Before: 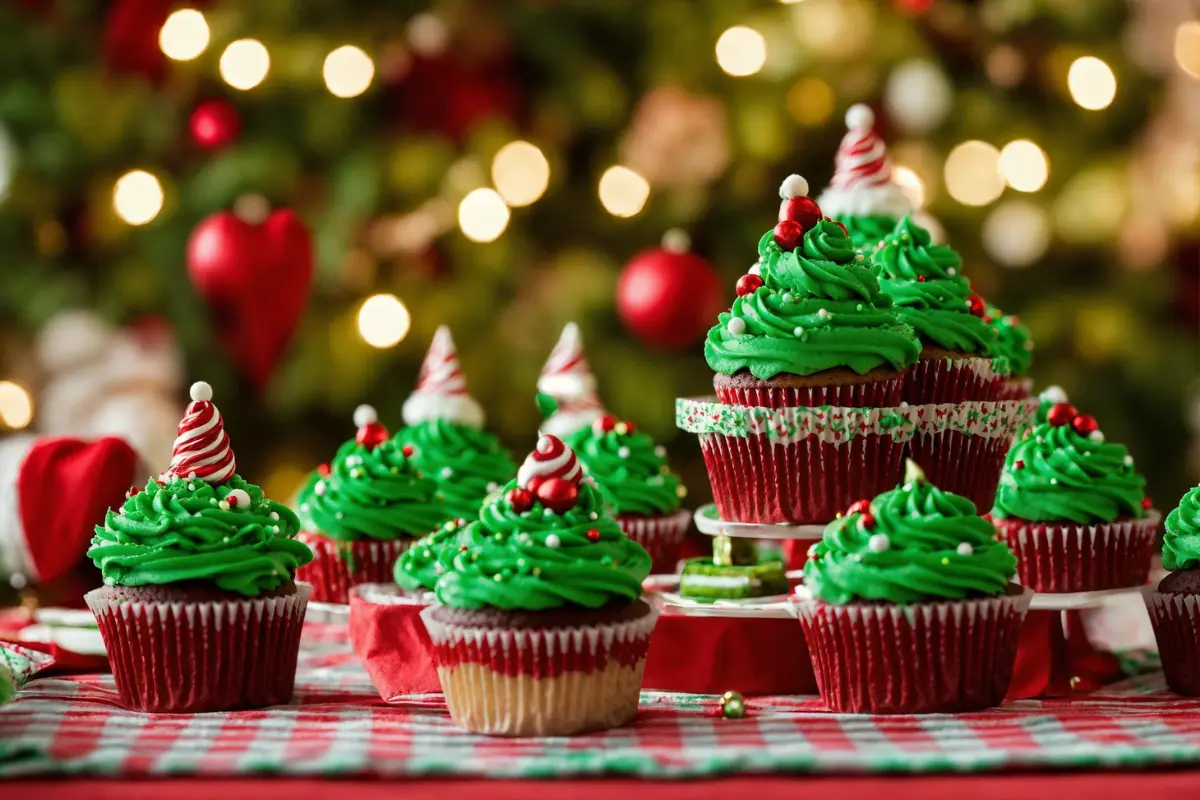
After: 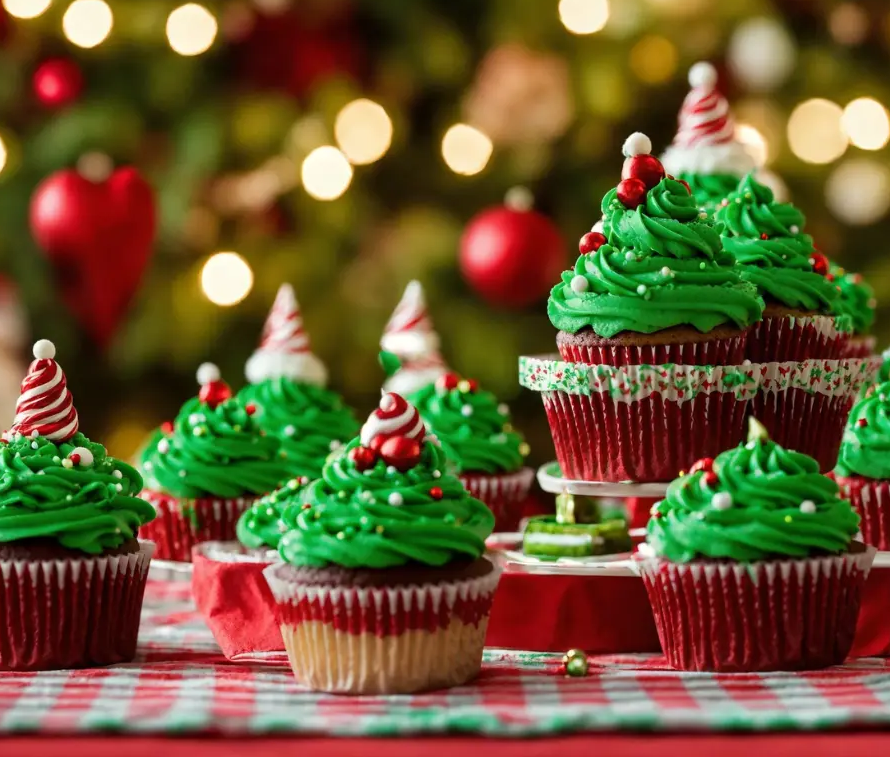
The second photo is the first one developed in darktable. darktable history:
crop and rotate: left 13.15%, top 5.251%, right 12.609%
tone equalizer: on, module defaults
